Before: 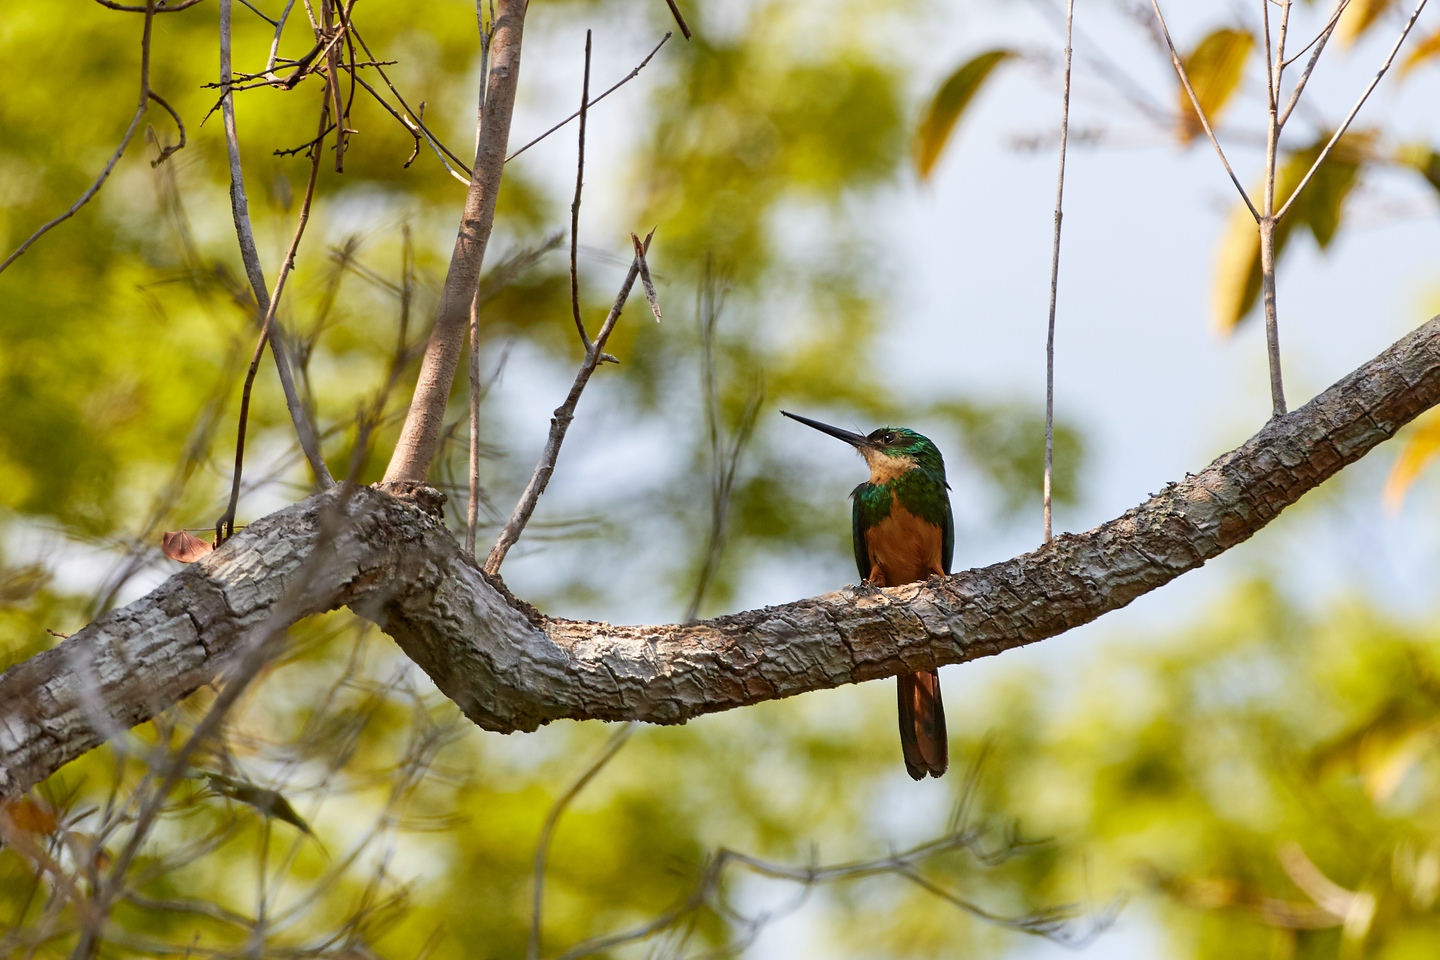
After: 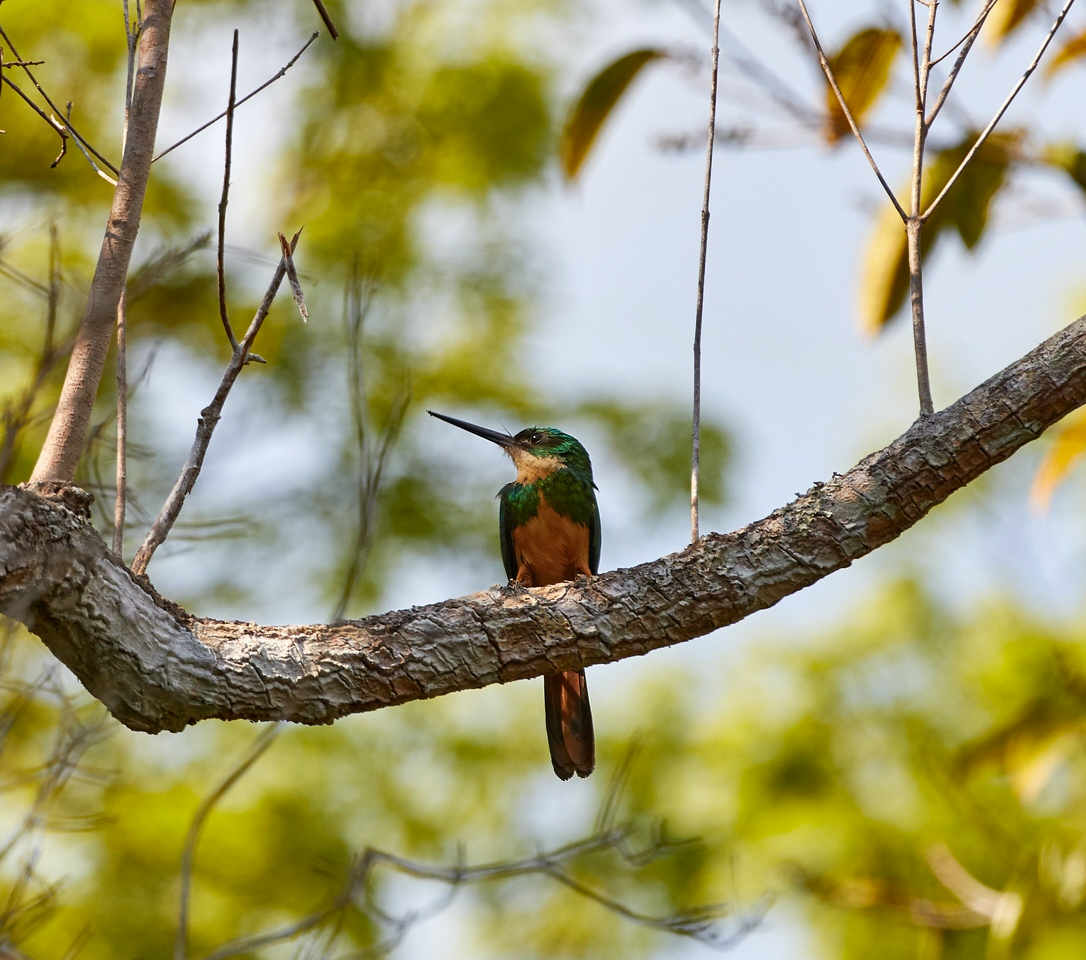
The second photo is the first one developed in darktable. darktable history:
crop and rotate: left 24.515%
shadows and highlights: low approximation 0.01, soften with gaussian
